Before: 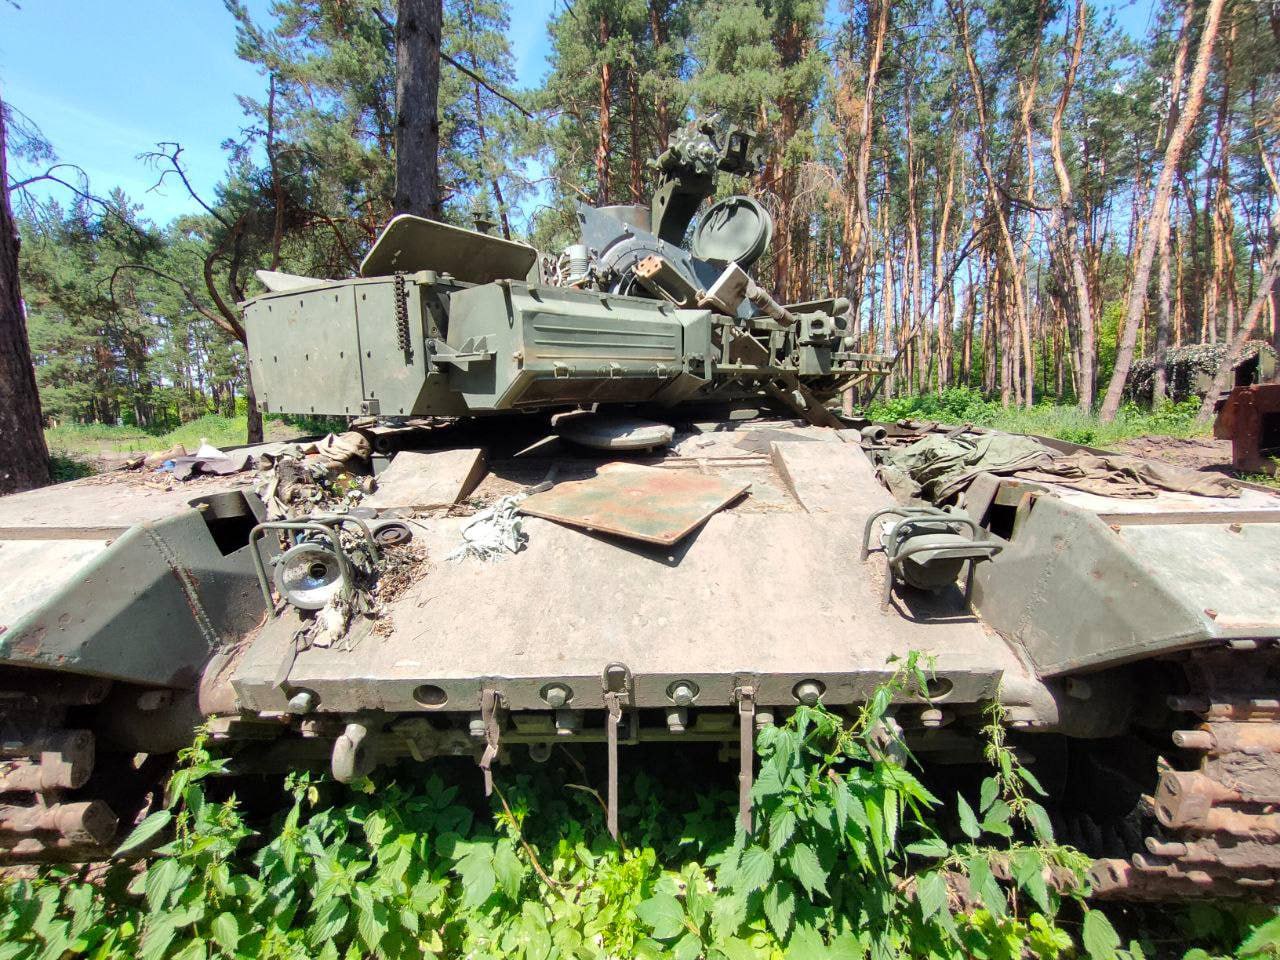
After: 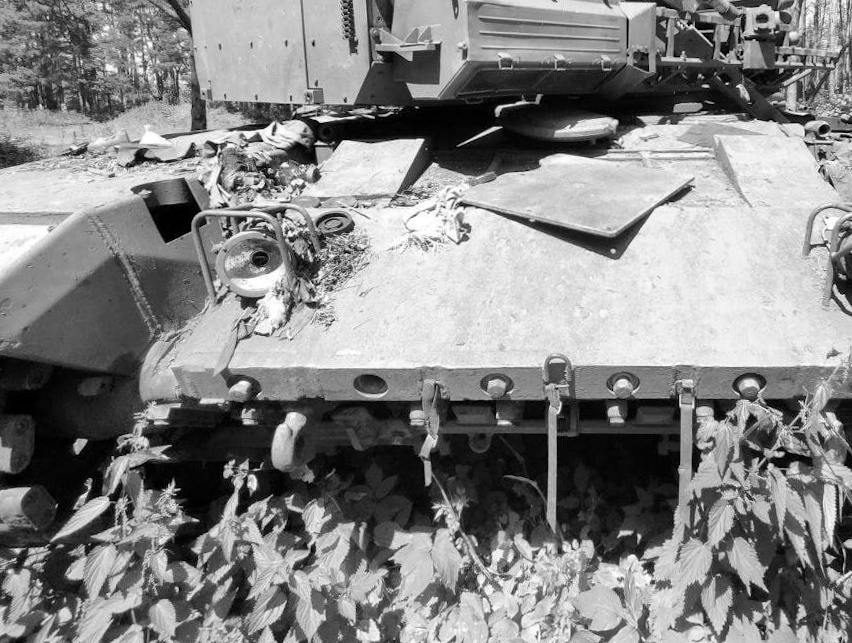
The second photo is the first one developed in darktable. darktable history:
contrast brightness saturation: saturation -0.999
crop and rotate: angle -0.698°, left 3.778%, top 31.883%, right 28.528%
